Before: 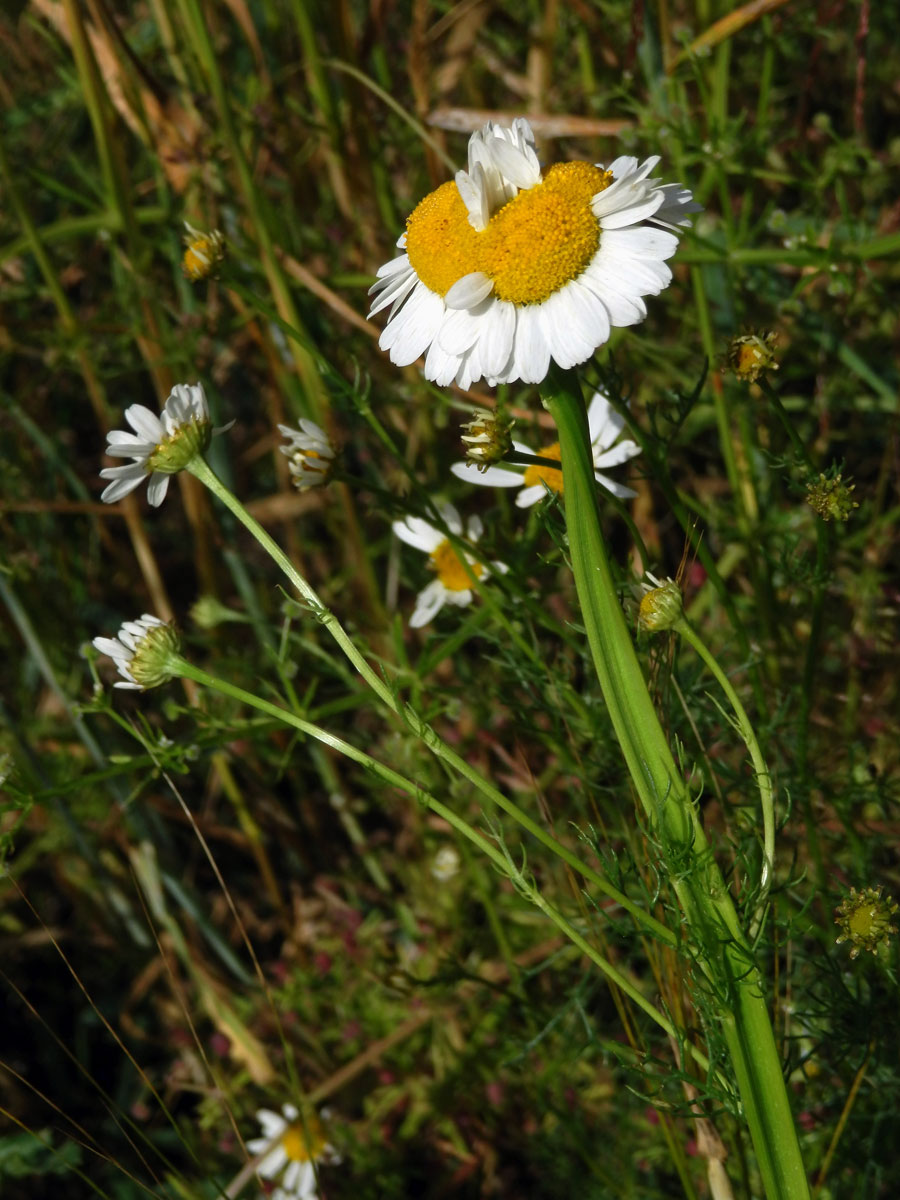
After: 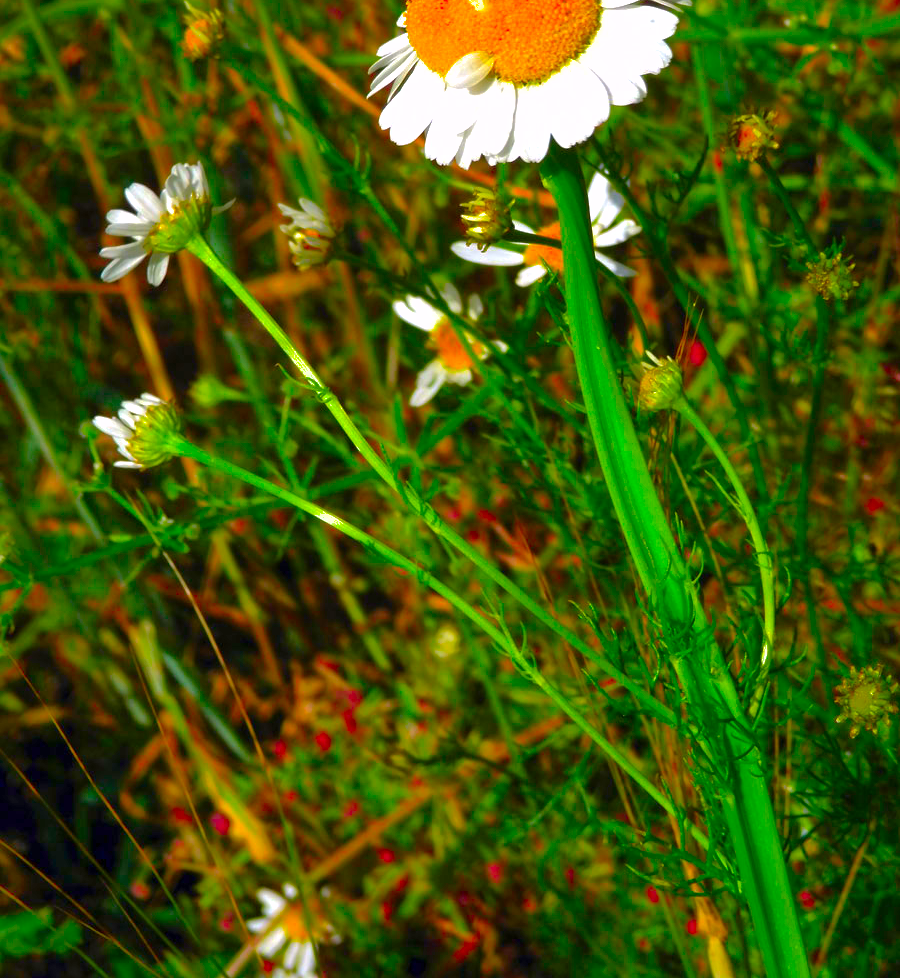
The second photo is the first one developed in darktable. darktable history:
shadows and highlights: on, module defaults
exposure: exposure 0.606 EV, compensate highlight preservation false
color correction: highlights a* 1.69, highlights b* -1.73, saturation 2.52
crop and rotate: top 18.456%
